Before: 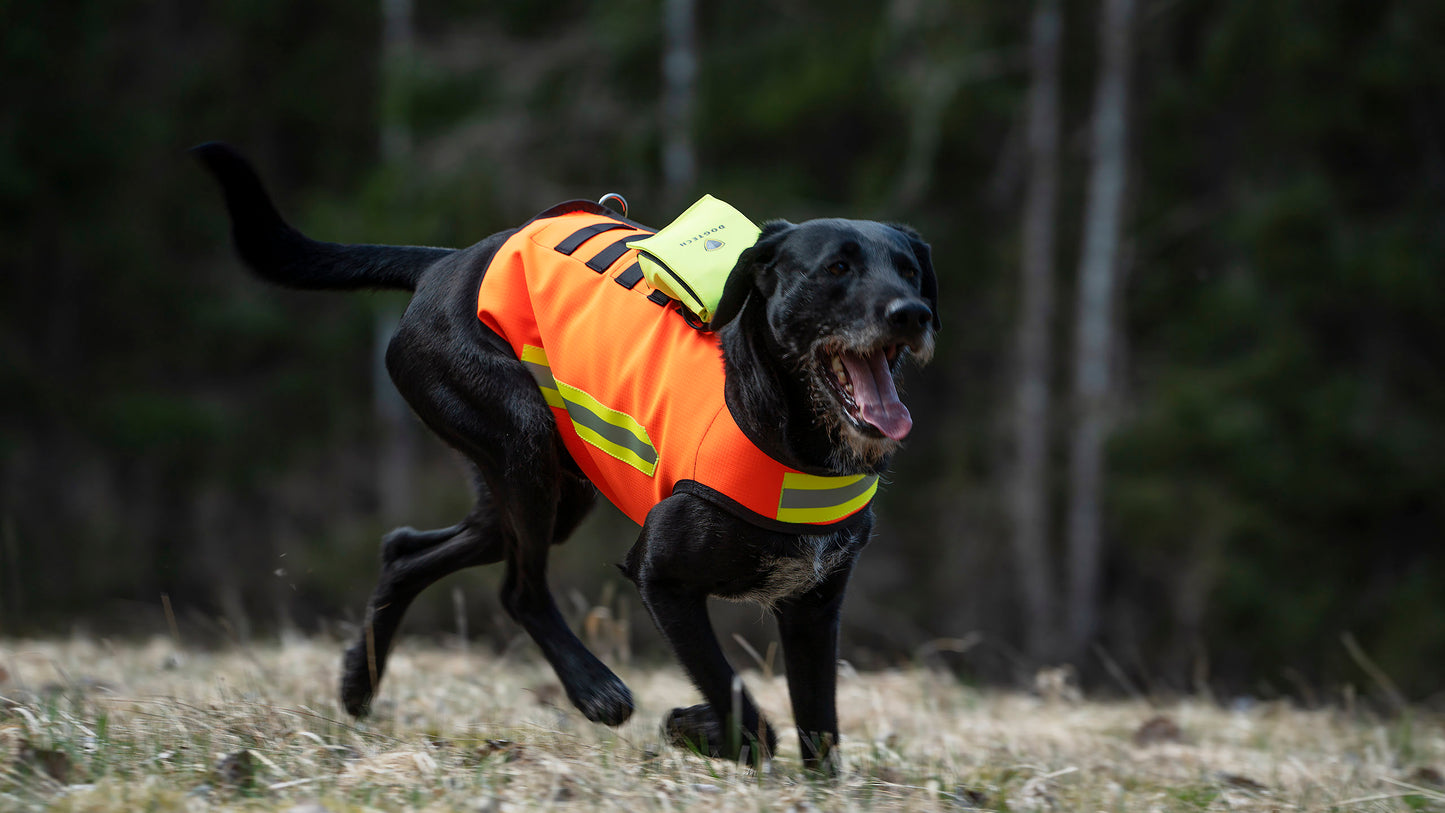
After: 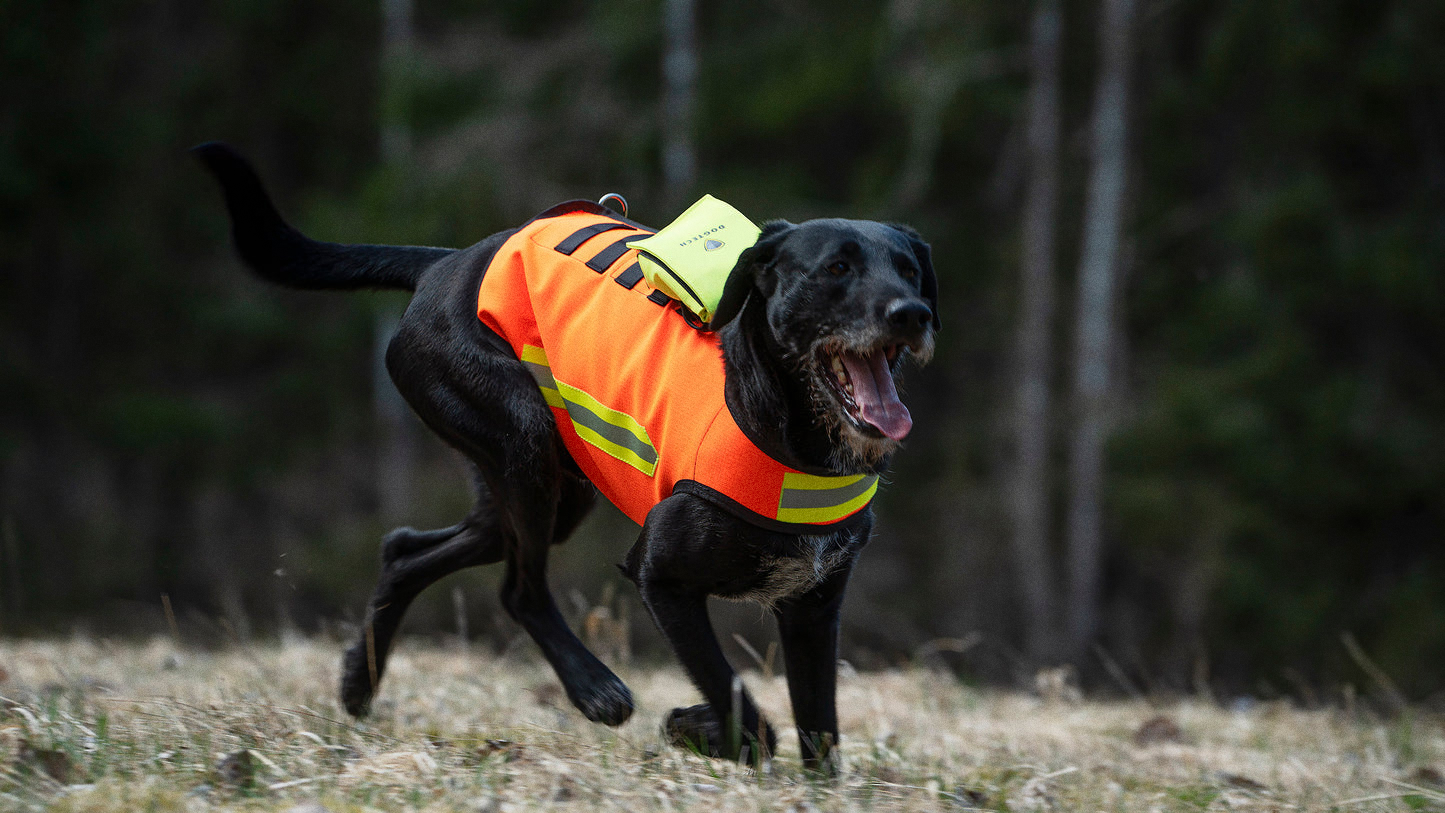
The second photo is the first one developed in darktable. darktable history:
grain: coarseness 0.09 ISO
contrast equalizer: y [[0.5, 0.5, 0.478, 0.5, 0.5, 0.5], [0.5 ×6], [0.5 ×6], [0 ×6], [0 ×6]]
